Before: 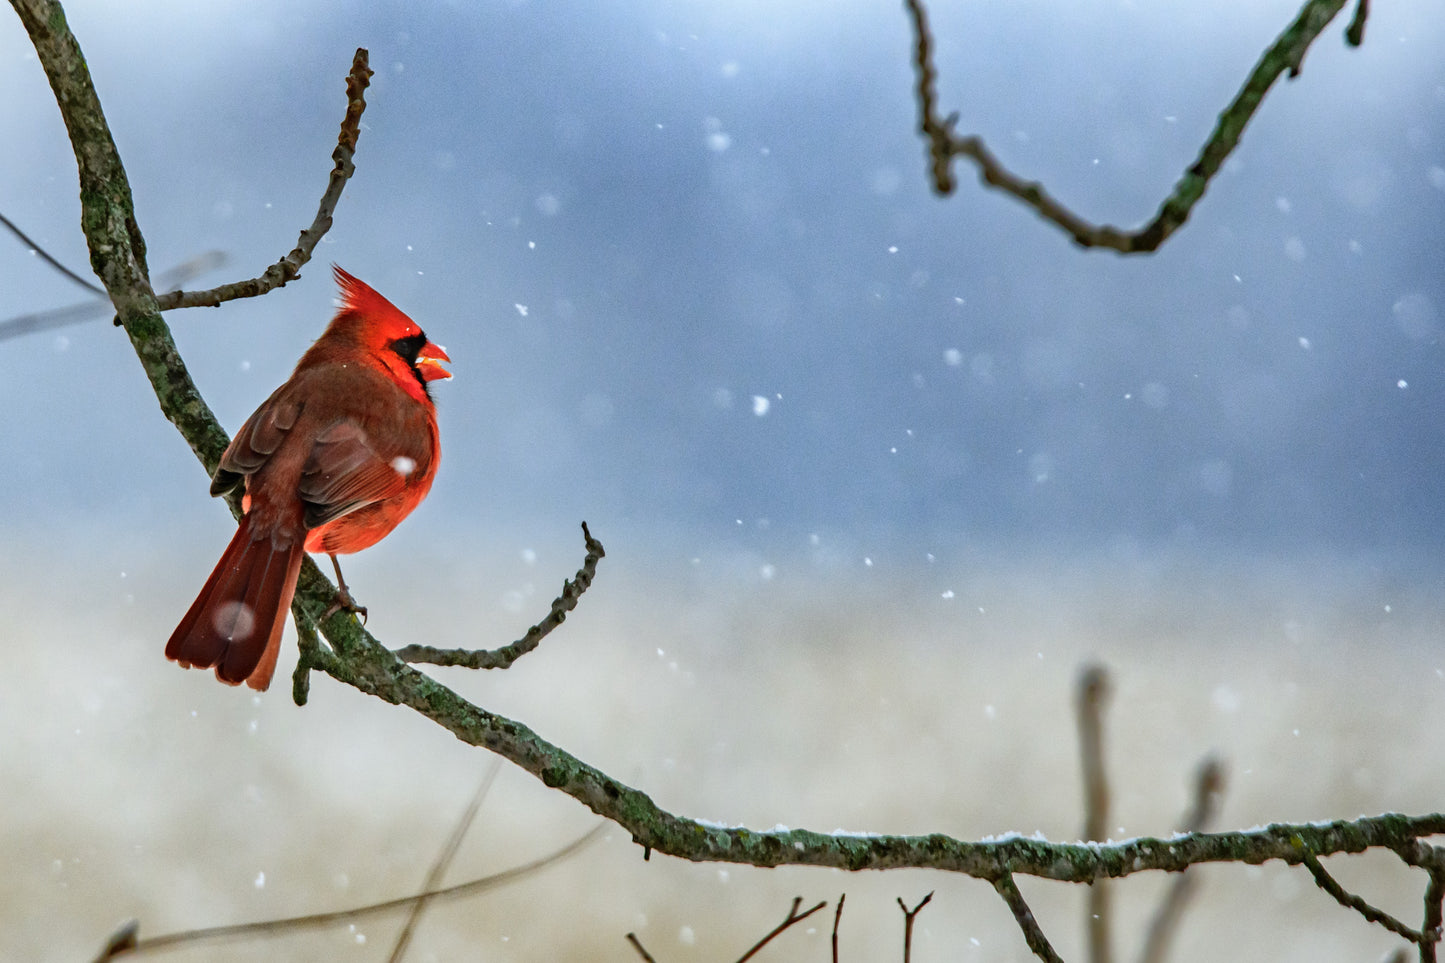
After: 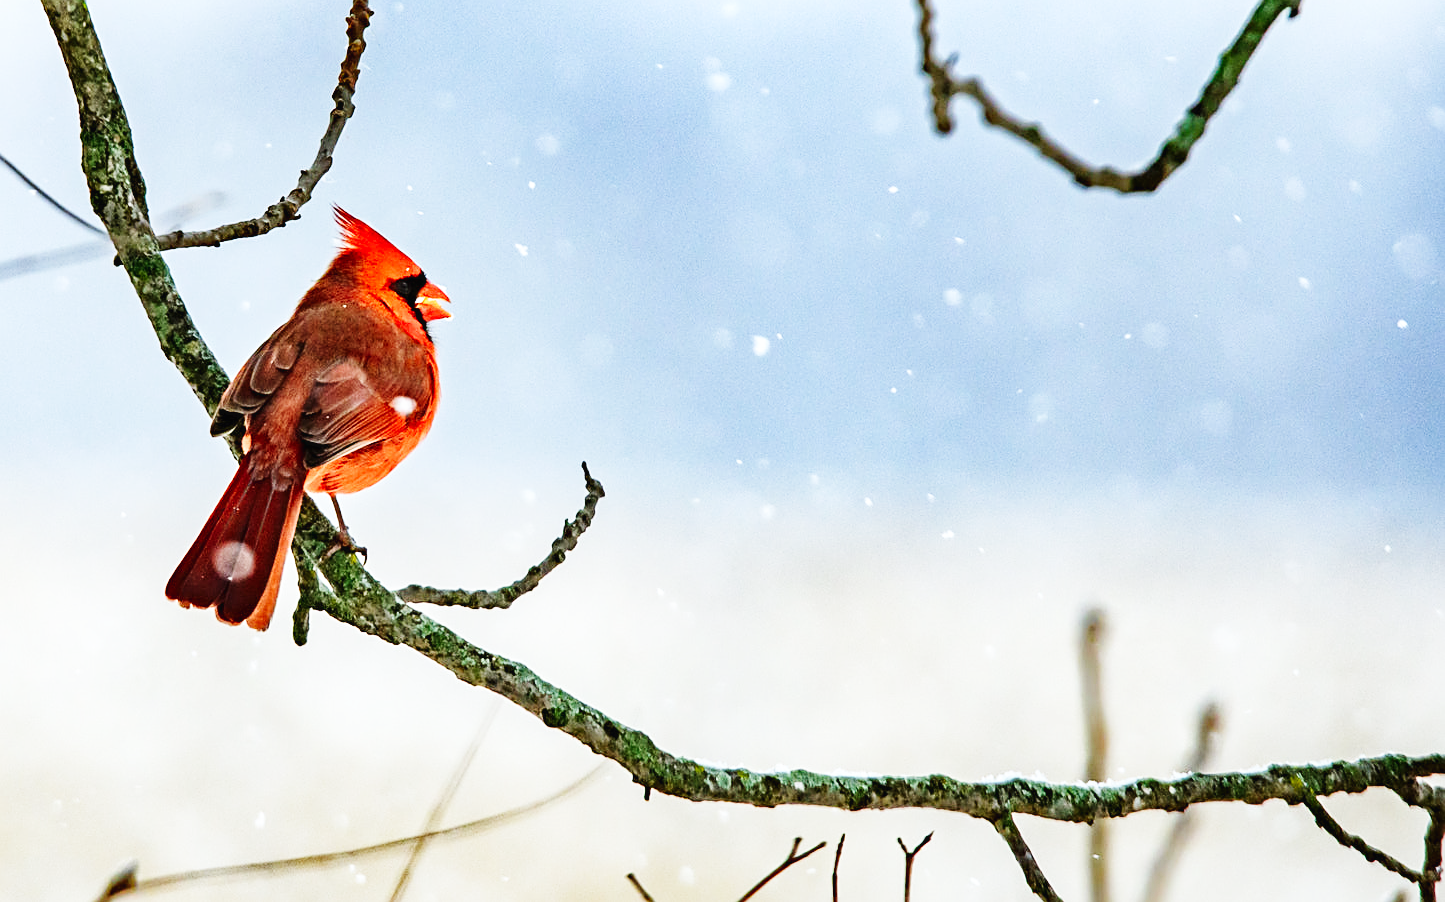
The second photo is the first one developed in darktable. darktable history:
sharpen: on, module defaults
exposure: compensate highlight preservation false
crop and rotate: top 6.25%
base curve: curves: ch0 [(0, 0.003) (0.001, 0.002) (0.006, 0.004) (0.02, 0.022) (0.048, 0.086) (0.094, 0.234) (0.162, 0.431) (0.258, 0.629) (0.385, 0.8) (0.548, 0.918) (0.751, 0.988) (1, 1)], preserve colors none
